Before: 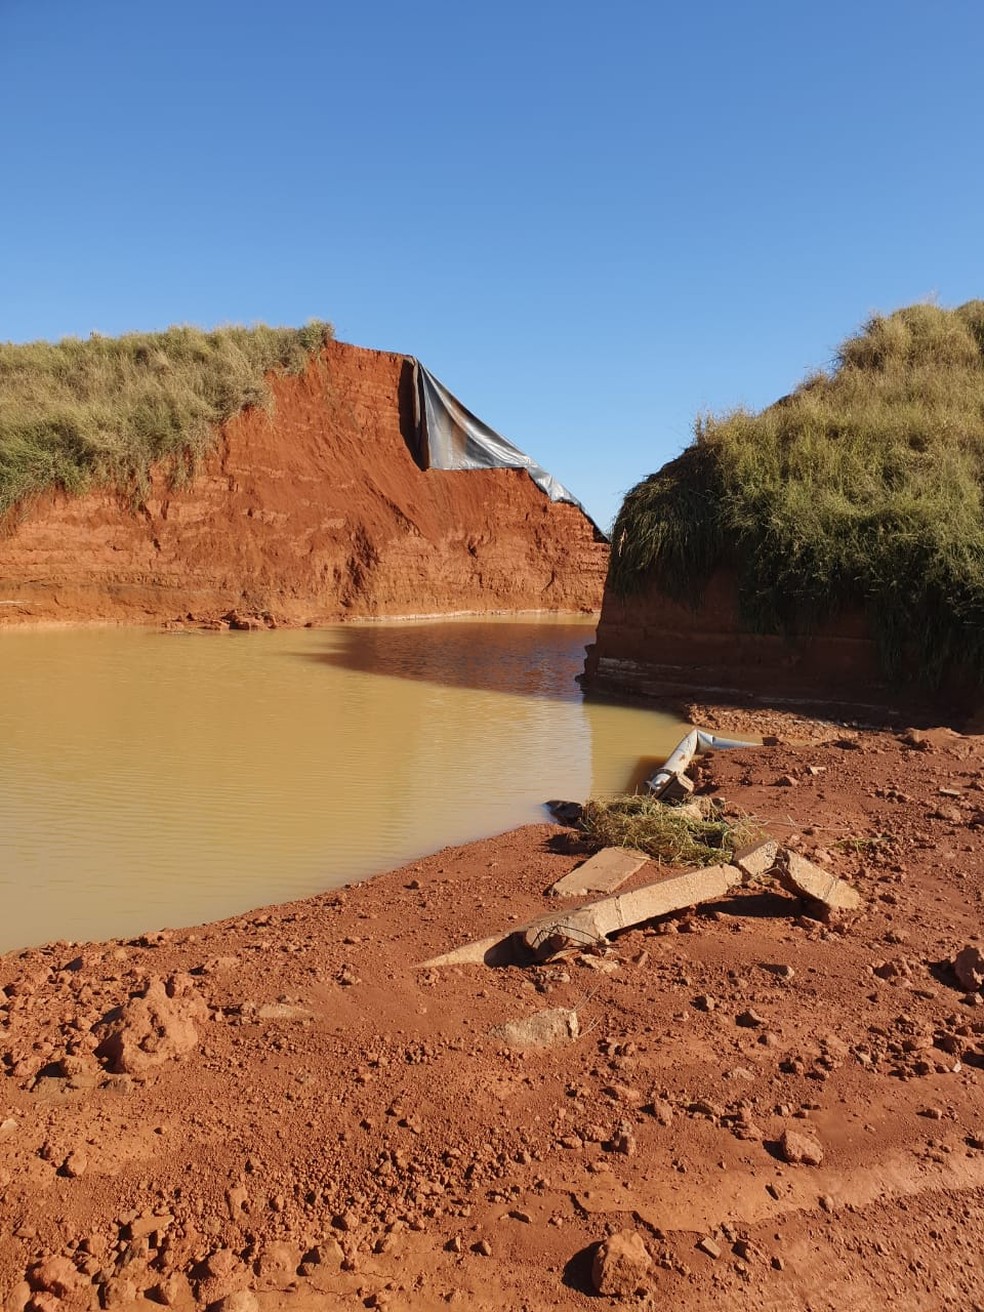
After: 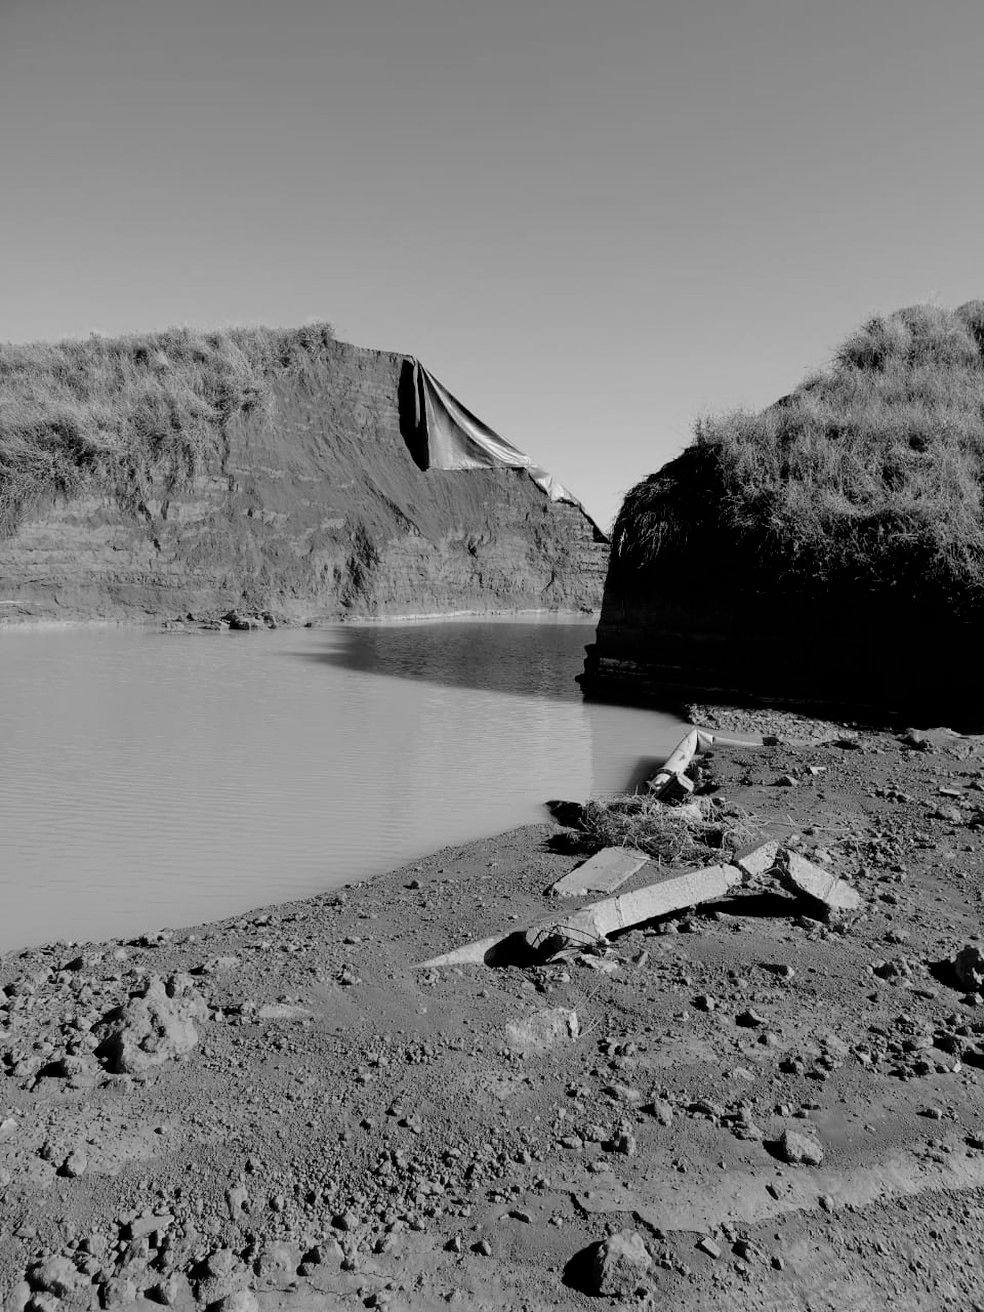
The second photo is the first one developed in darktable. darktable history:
monochrome: a 2.21, b -1.33, size 2.2
filmic rgb: black relative exposure -3.92 EV, white relative exposure 3.14 EV, hardness 2.87
